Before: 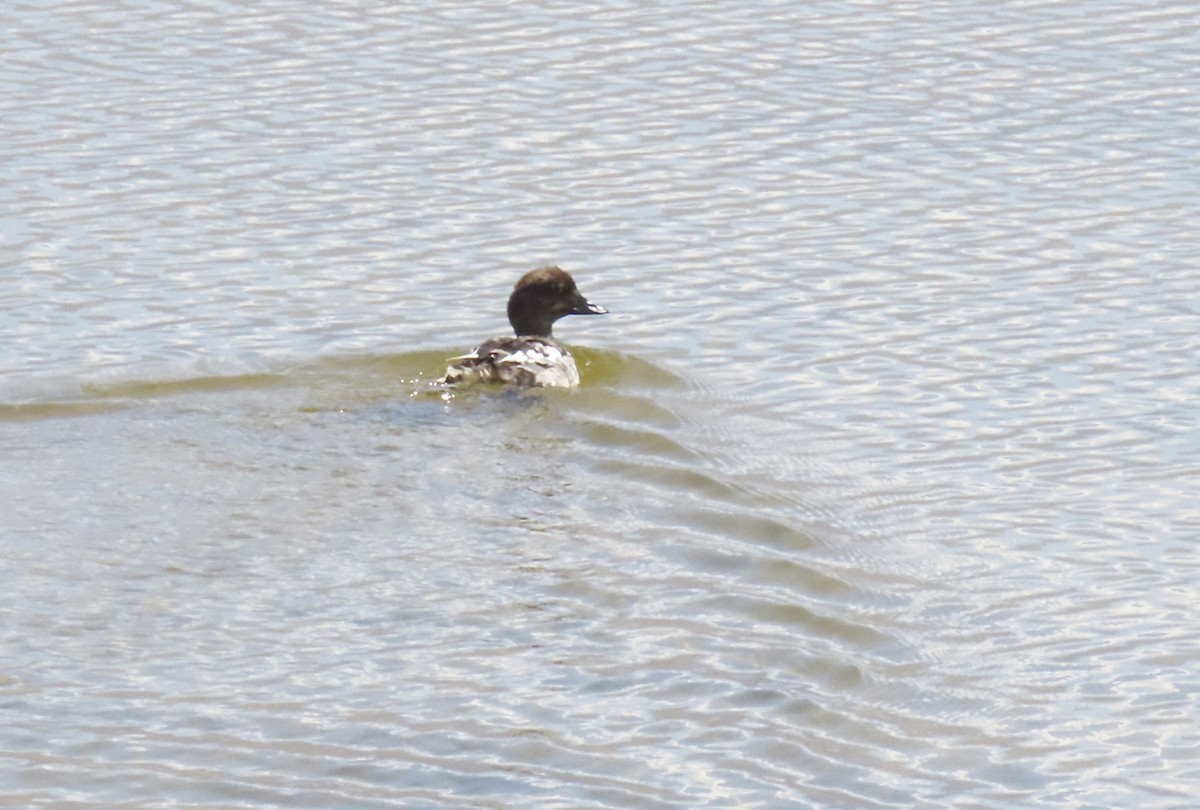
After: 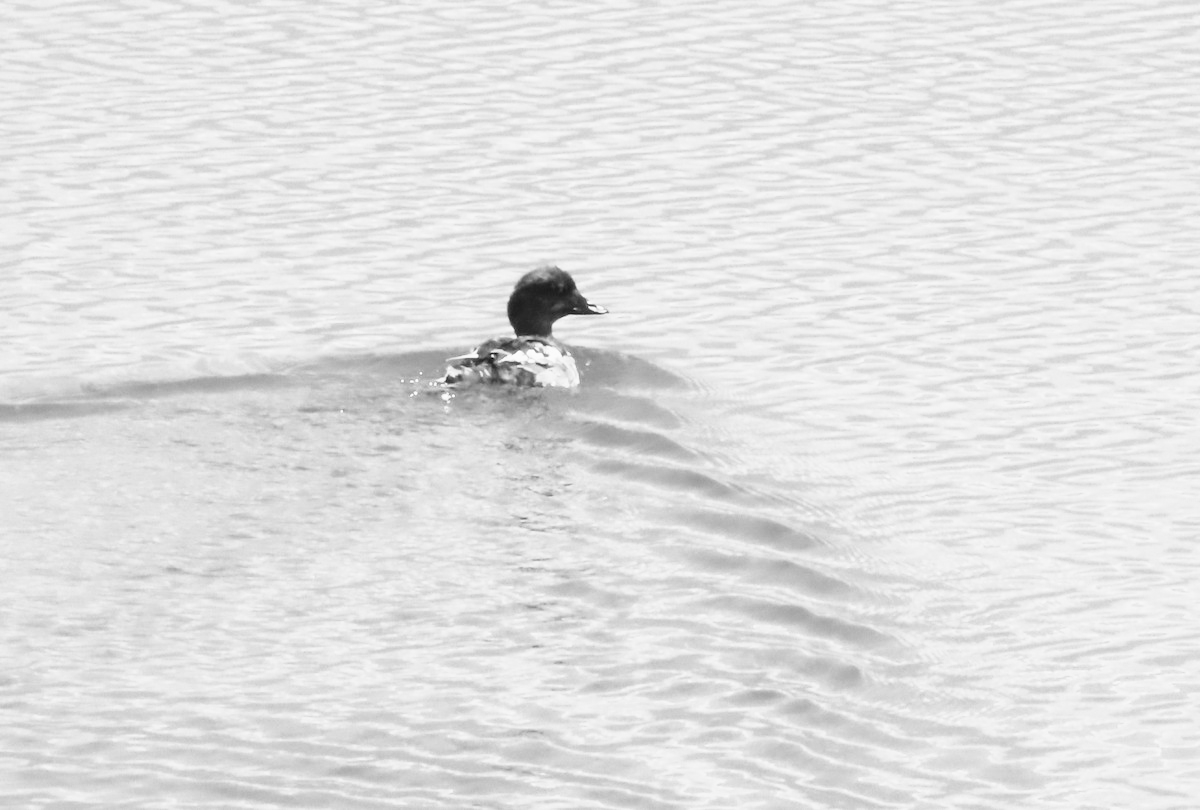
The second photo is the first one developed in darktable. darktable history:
tone curve: curves: ch0 [(0, 0) (0.003, 0.003) (0.011, 0.011) (0.025, 0.025) (0.044, 0.044) (0.069, 0.068) (0.1, 0.098) (0.136, 0.134) (0.177, 0.175) (0.224, 0.221) (0.277, 0.273) (0.335, 0.331) (0.399, 0.393) (0.468, 0.462) (0.543, 0.549) (0.623, 0.628) (0.709, 0.713) (0.801, 0.803) (0.898, 0.899) (1, 1)], preserve colors none
color look up table: target L [98.62, 98.62, 97.58, 93.05, 93.05, 93.05, 83.84, 74.78, 79.88, 57.48, 63.6, 59.79, 54.37, 31.89, 12.25, 200, 88.47, 70.36, 74.05, 71.47, 72.21, 69.24, 67.75, 58.64, 45.63, 42.78, 34.03, 10.27, 12.74, 98.62, 93.75, 90.94, 93.75, 85.63, 69.98, 91.29, 85.63, 50.83, 45.63, 21.25, 45.22, 16.11, 98.27, 90.59, 77.34, 64.74, 47.64, 30.16, 3.321], target a [0 ×42, 0.001, 0 ×6], target b [0 ×49], num patches 49
